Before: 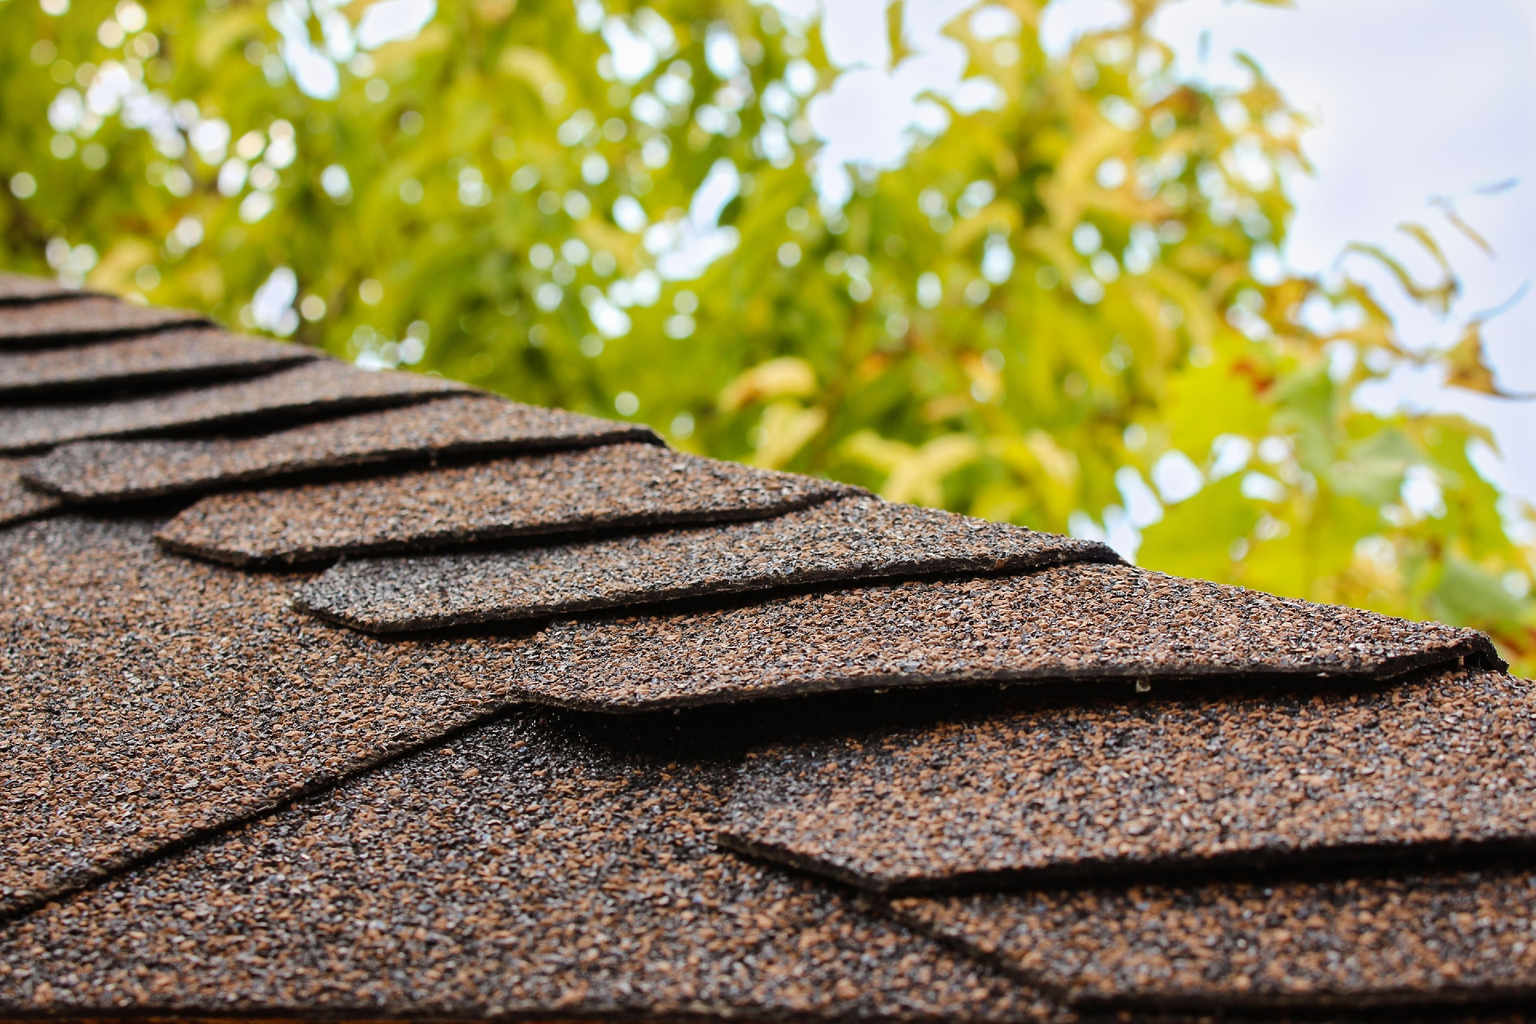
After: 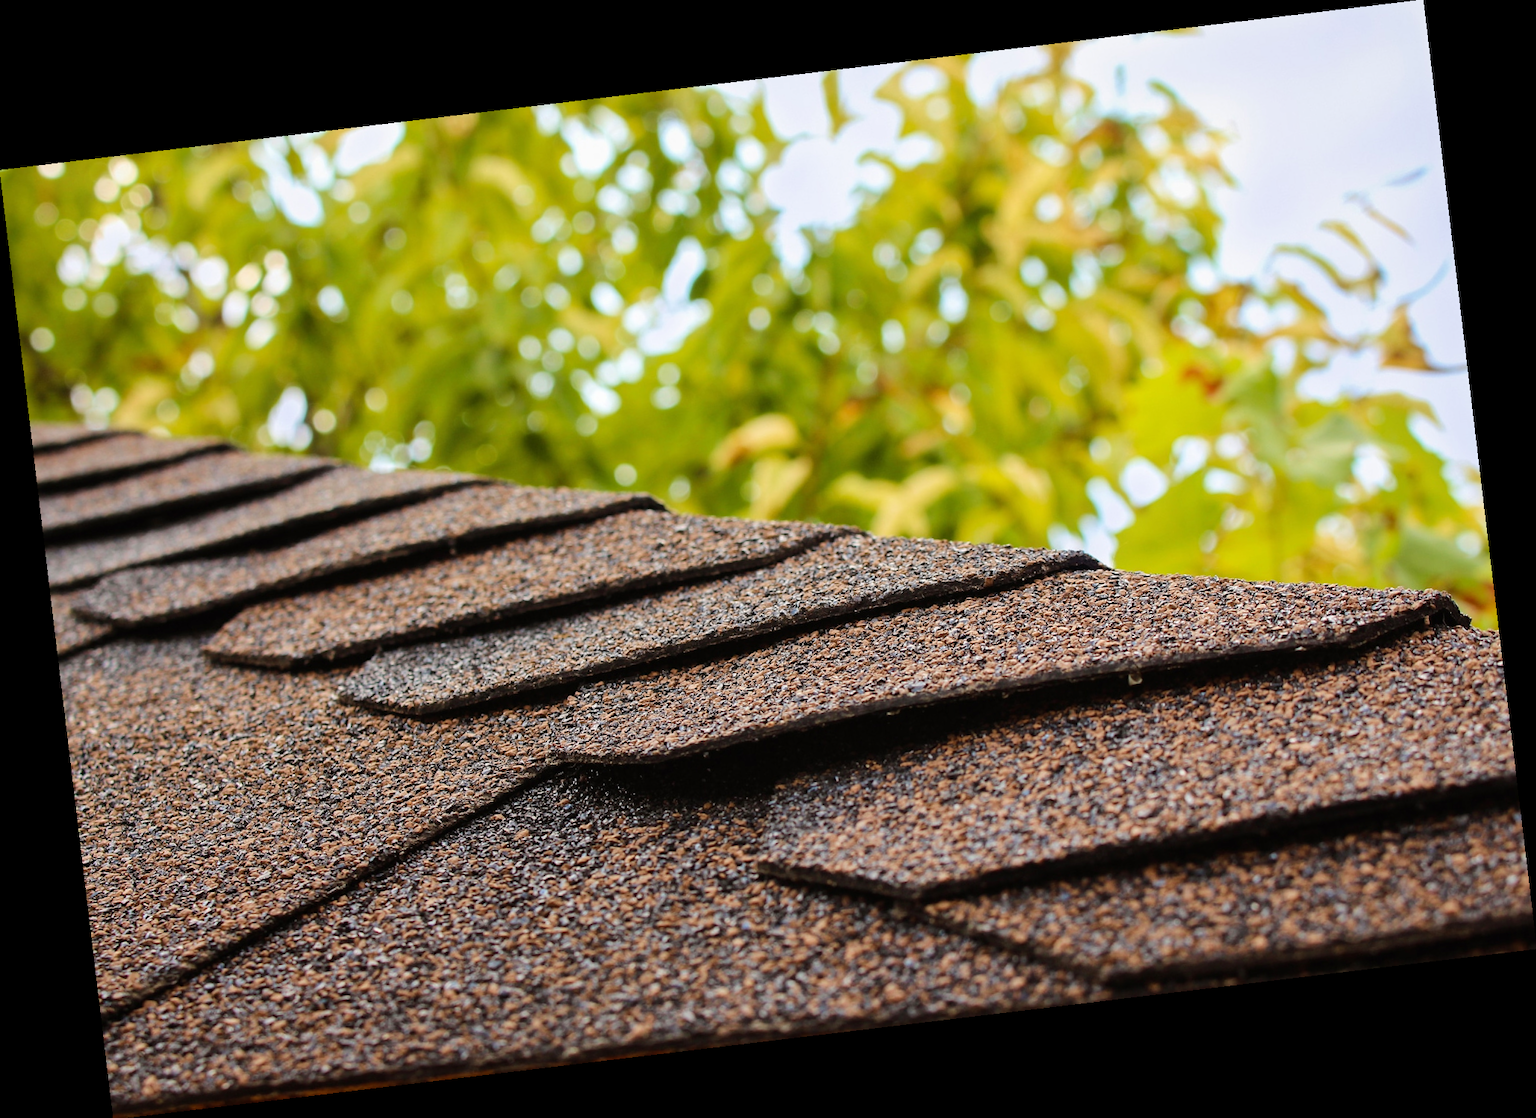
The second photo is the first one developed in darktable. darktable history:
rotate and perspective: rotation -6.83°, automatic cropping off
velvia: strength 15%
